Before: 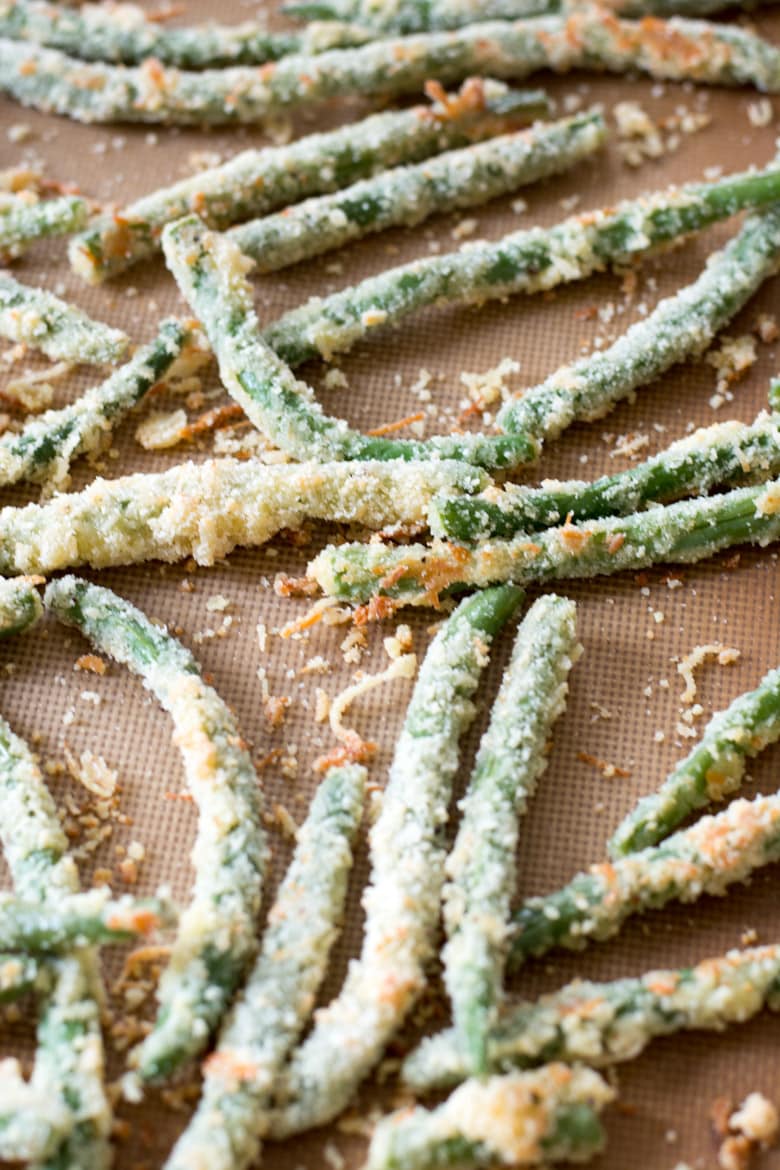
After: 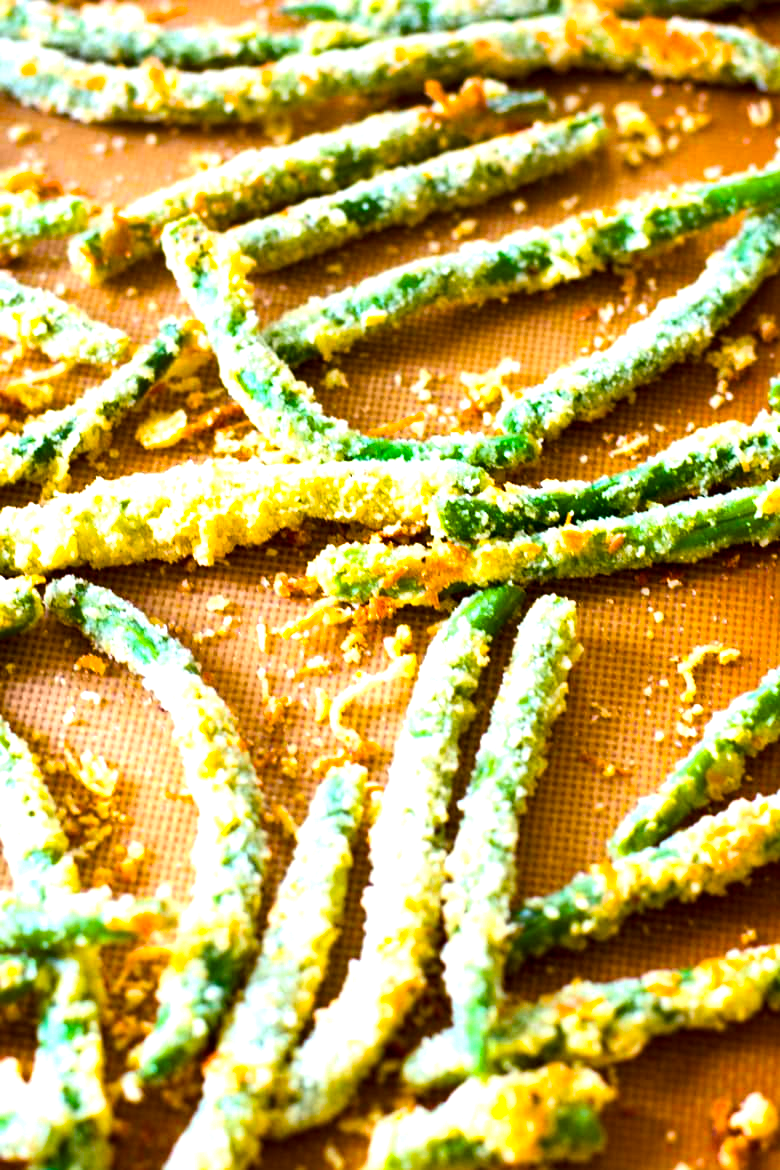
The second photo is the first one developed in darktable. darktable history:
color balance rgb: linear chroma grading › global chroma 42%, perceptual saturation grading › global saturation 42%, perceptual brilliance grading › global brilliance 25%, global vibrance 33%
contrast brightness saturation: contrast 0.13, brightness -0.05, saturation 0.16
